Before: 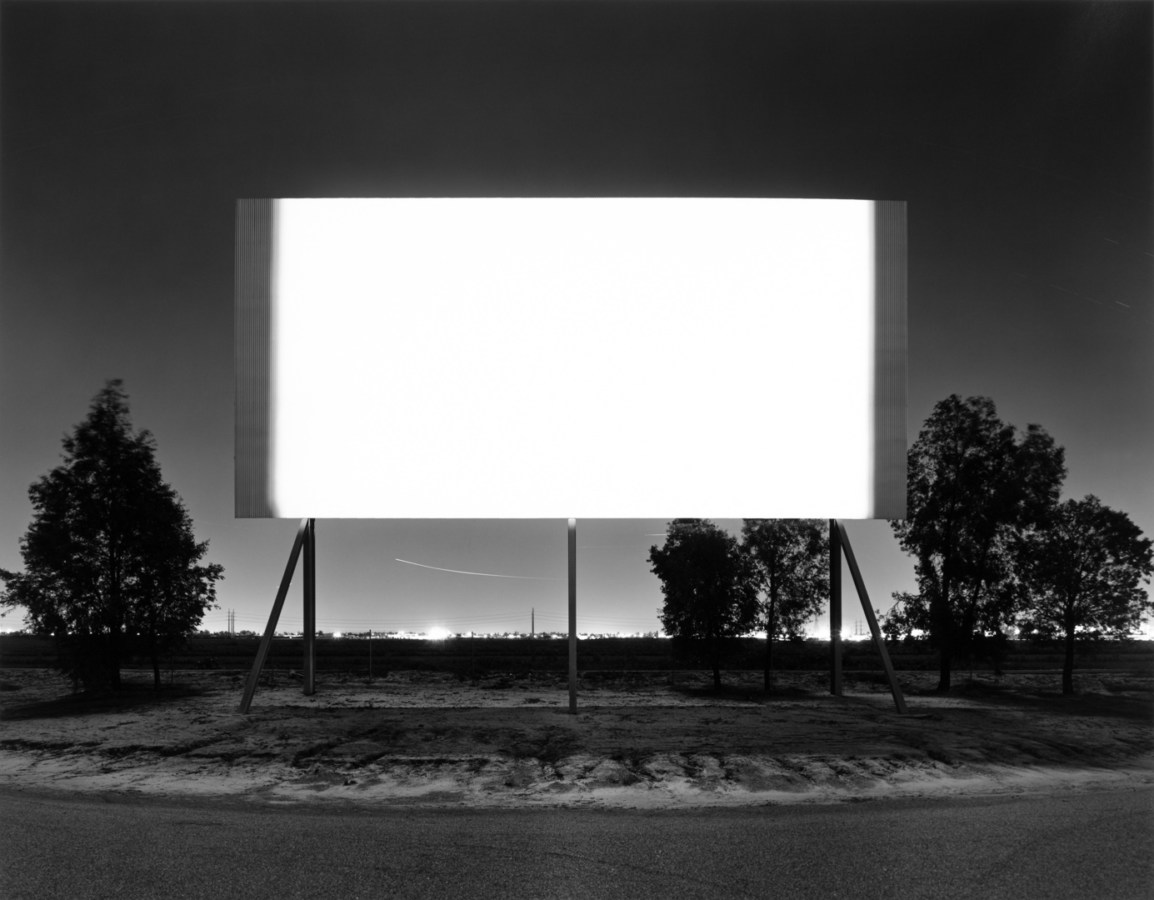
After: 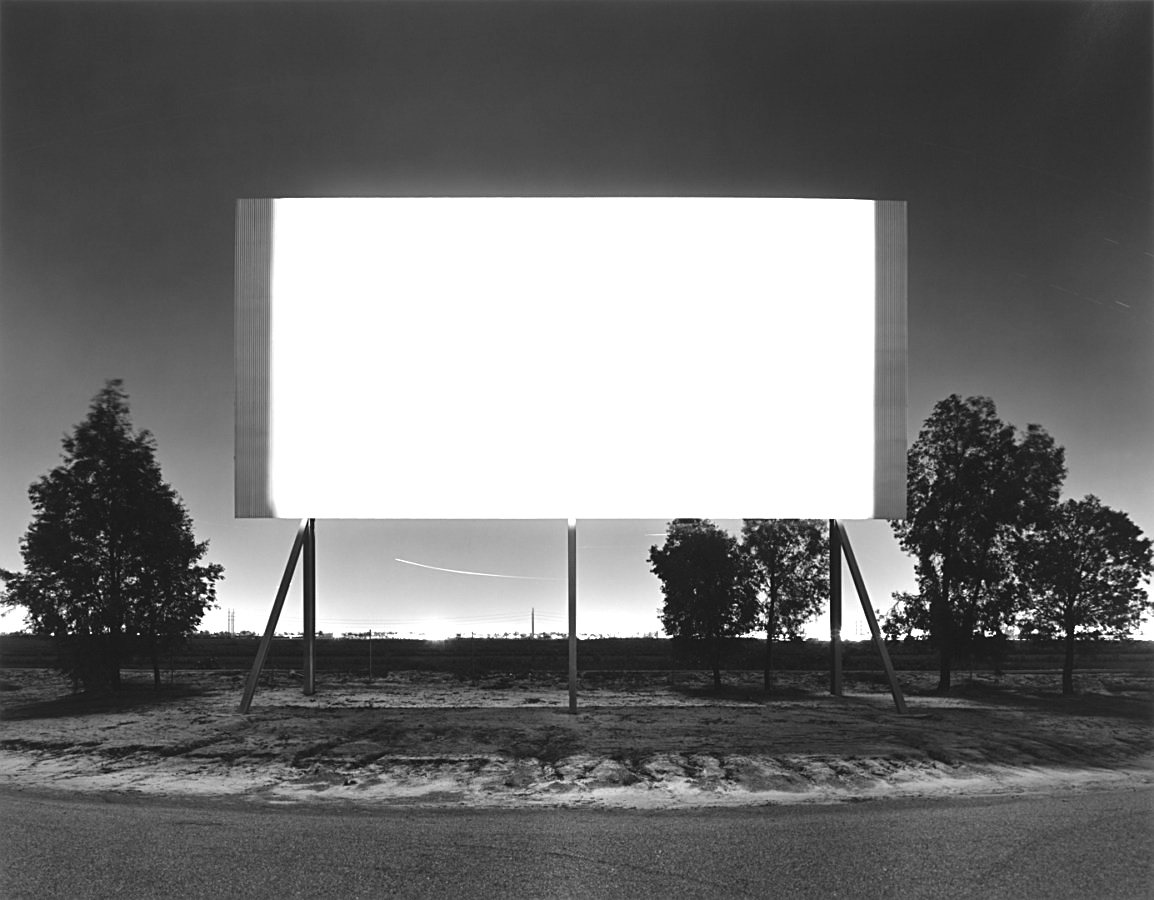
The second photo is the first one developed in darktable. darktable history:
sharpen: on, module defaults
exposure: black level correction -0.005, exposure 1 EV, compensate highlight preservation false
